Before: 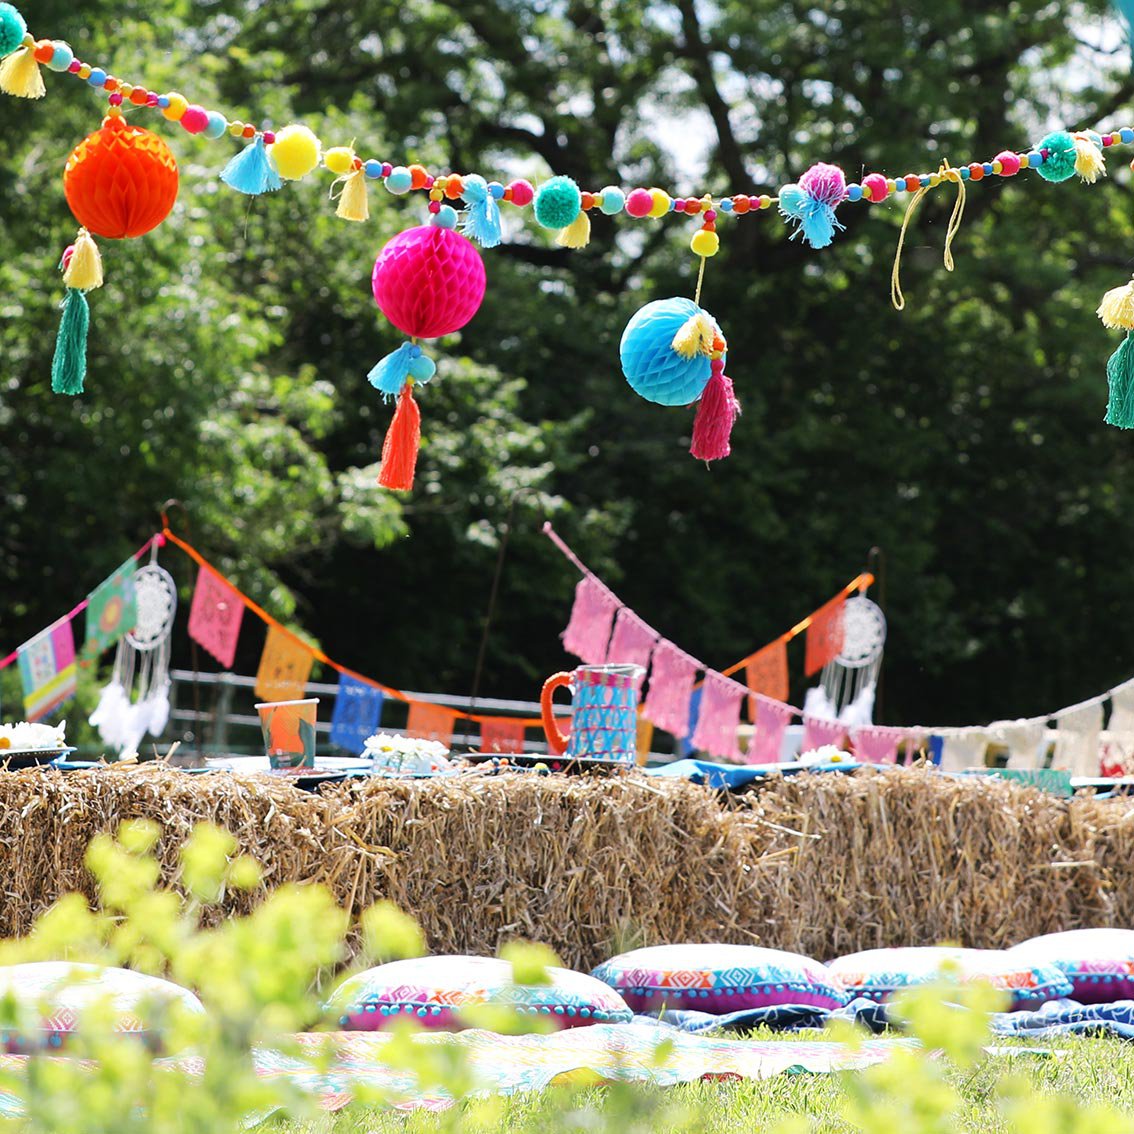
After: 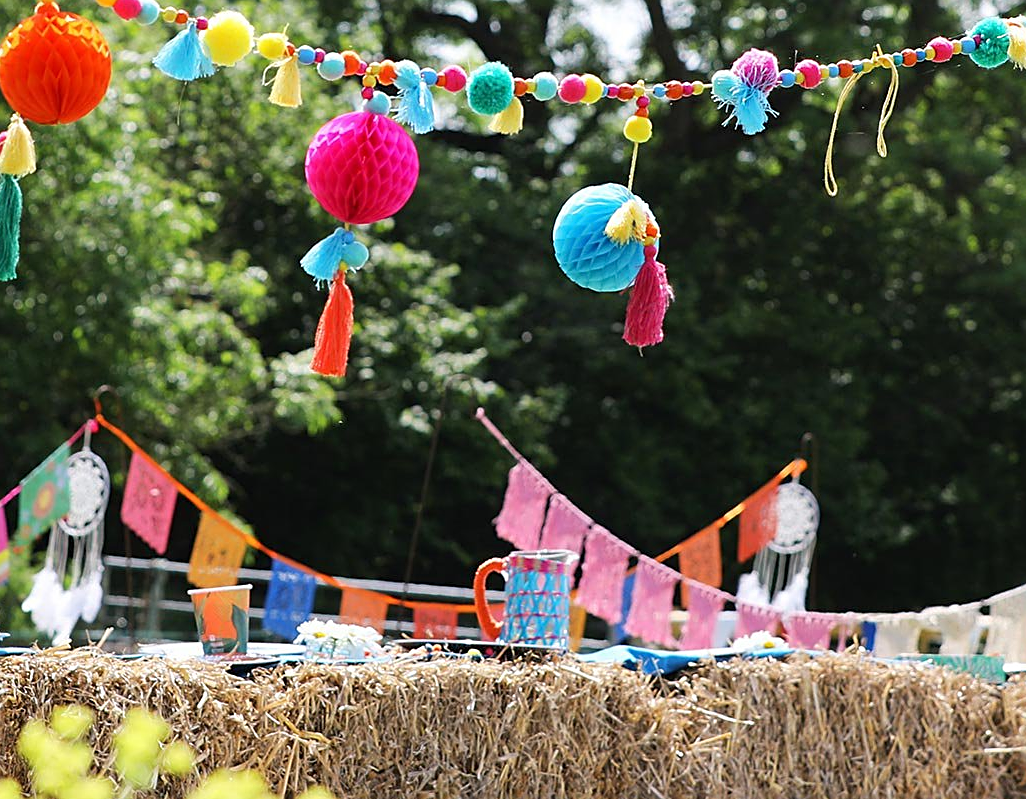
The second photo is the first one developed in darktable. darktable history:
crop: left 5.978%, top 10.074%, right 3.481%, bottom 19.455%
sharpen: amount 0.484
